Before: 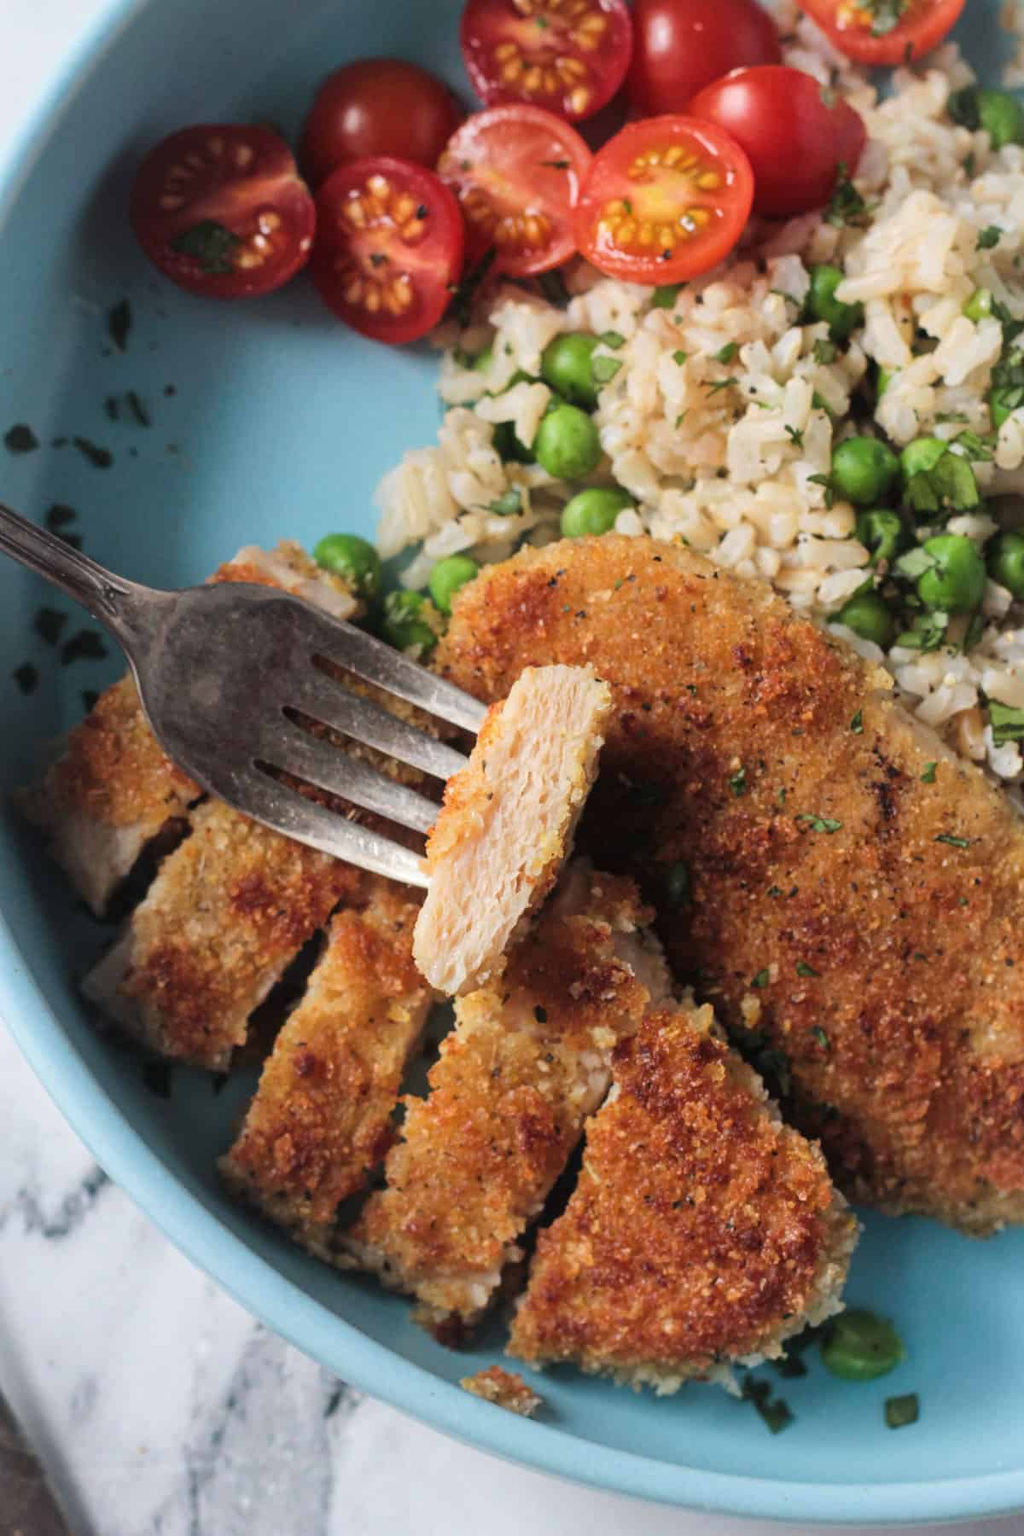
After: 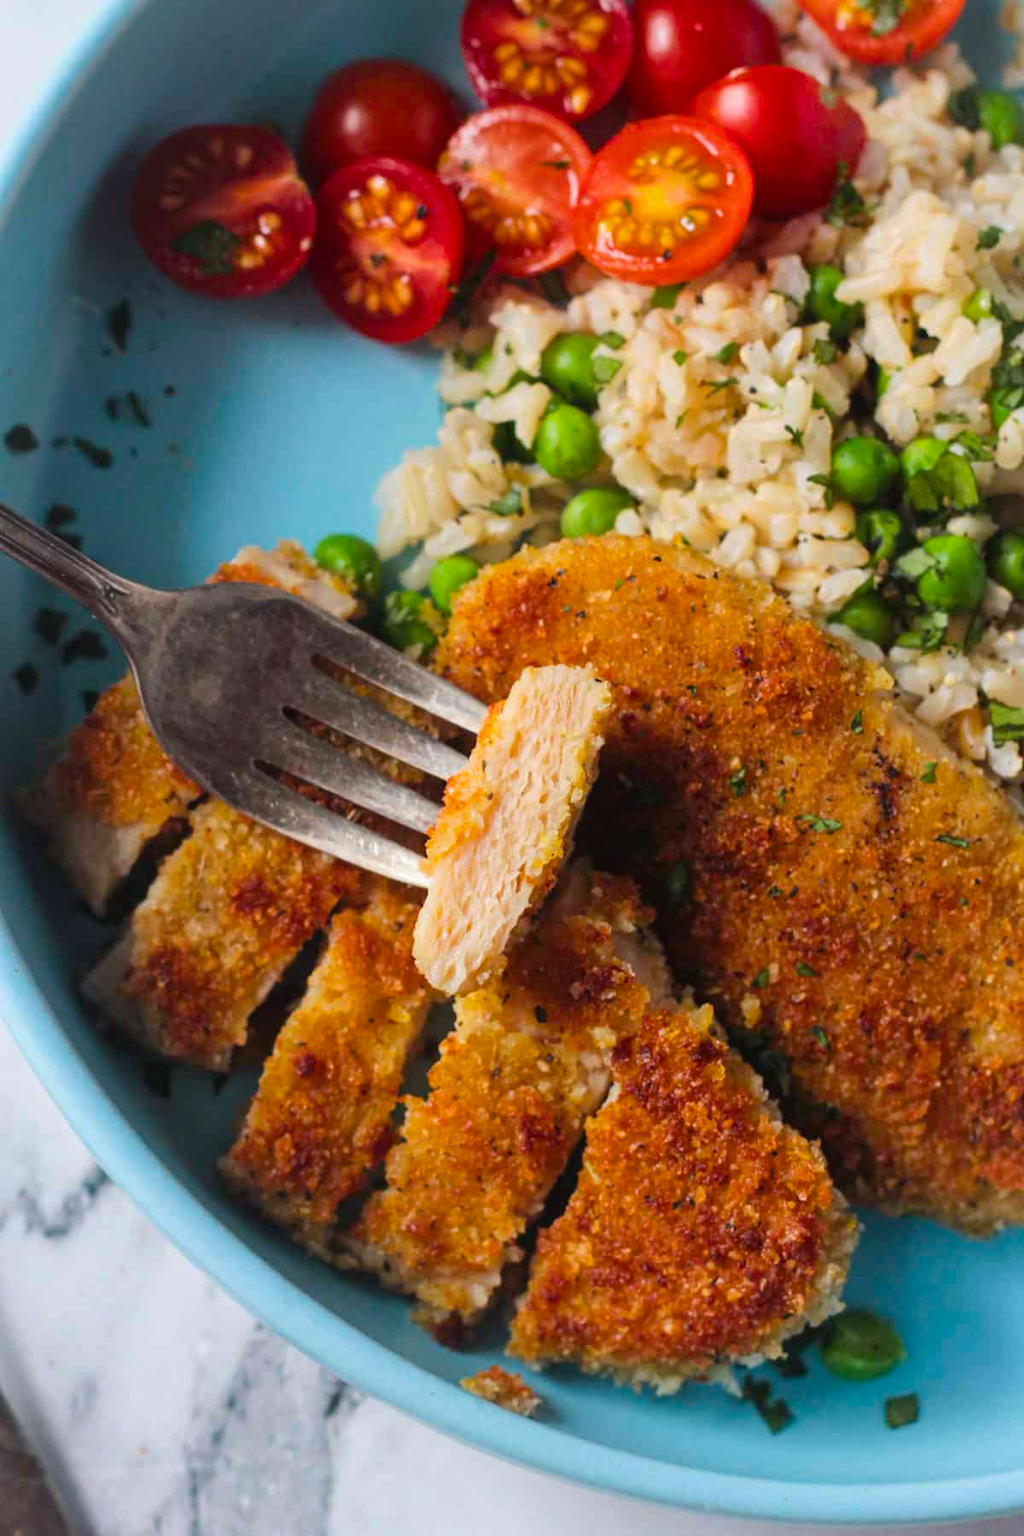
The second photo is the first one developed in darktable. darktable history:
color balance rgb: perceptual saturation grading › global saturation 25%, global vibrance 20%
contrast brightness saturation: contrast -0.02, brightness -0.01, saturation 0.03
